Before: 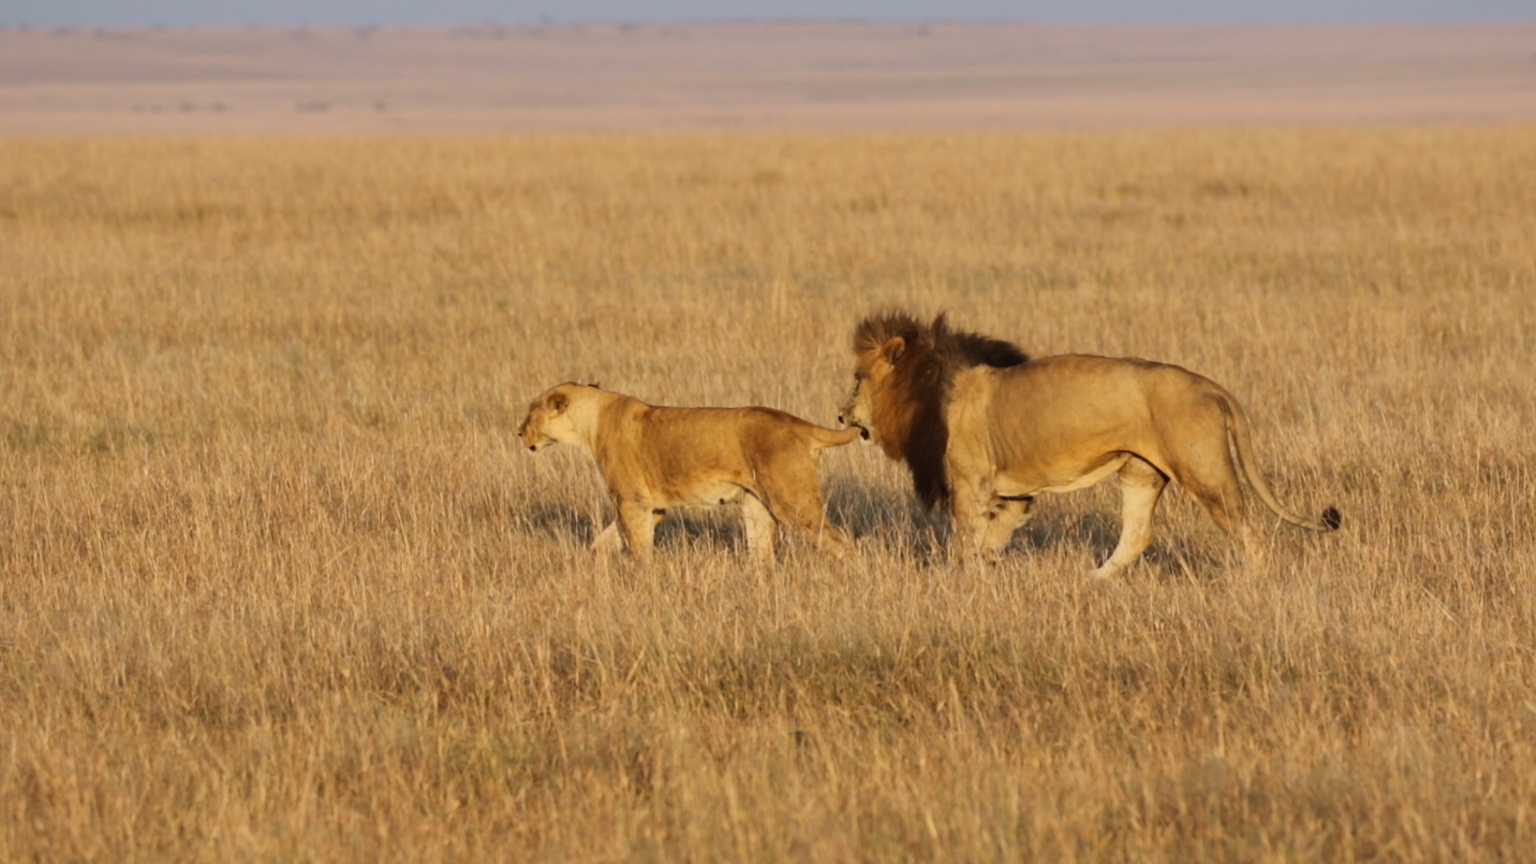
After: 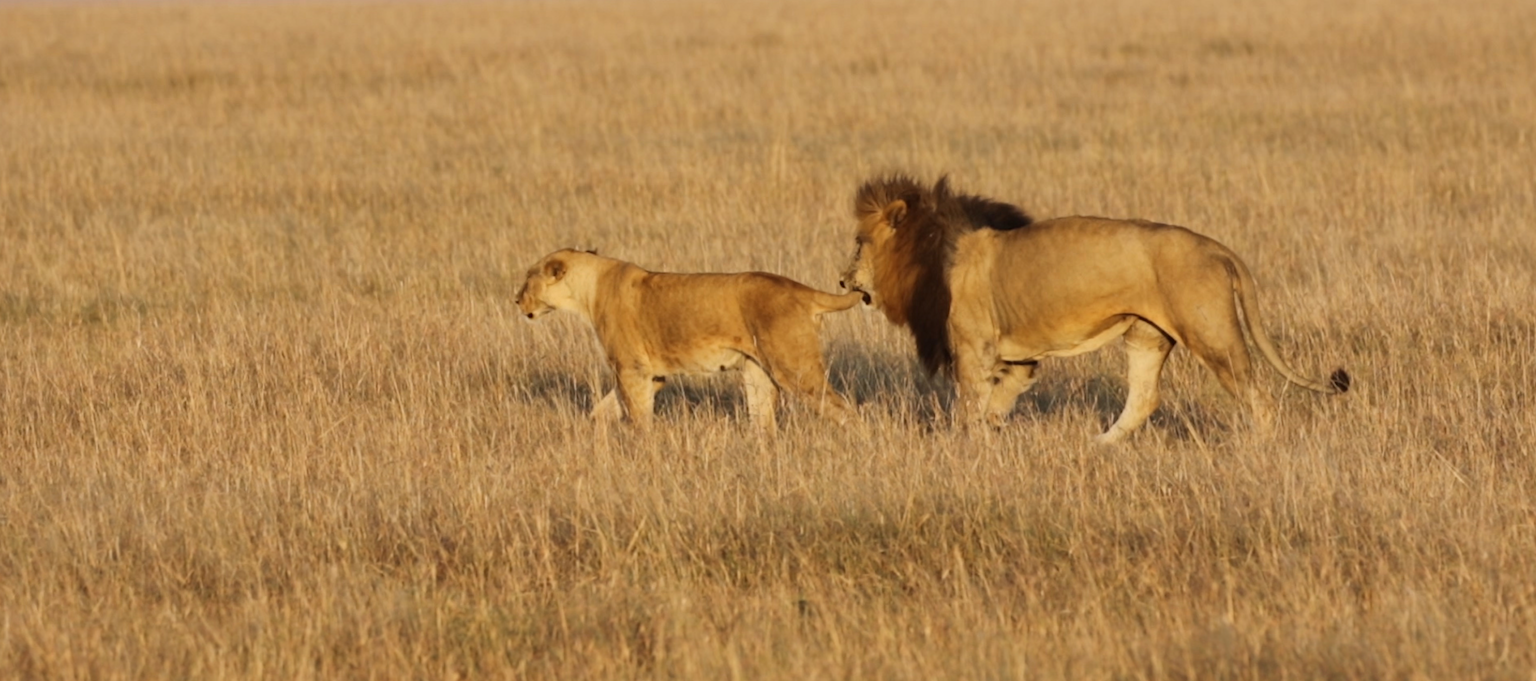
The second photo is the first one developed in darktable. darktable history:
rotate and perspective: rotation -0.45°, automatic cropping original format, crop left 0.008, crop right 0.992, crop top 0.012, crop bottom 0.988
color correction: saturation 0.99
crop and rotate: top 15.774%, bottom 5.506%
